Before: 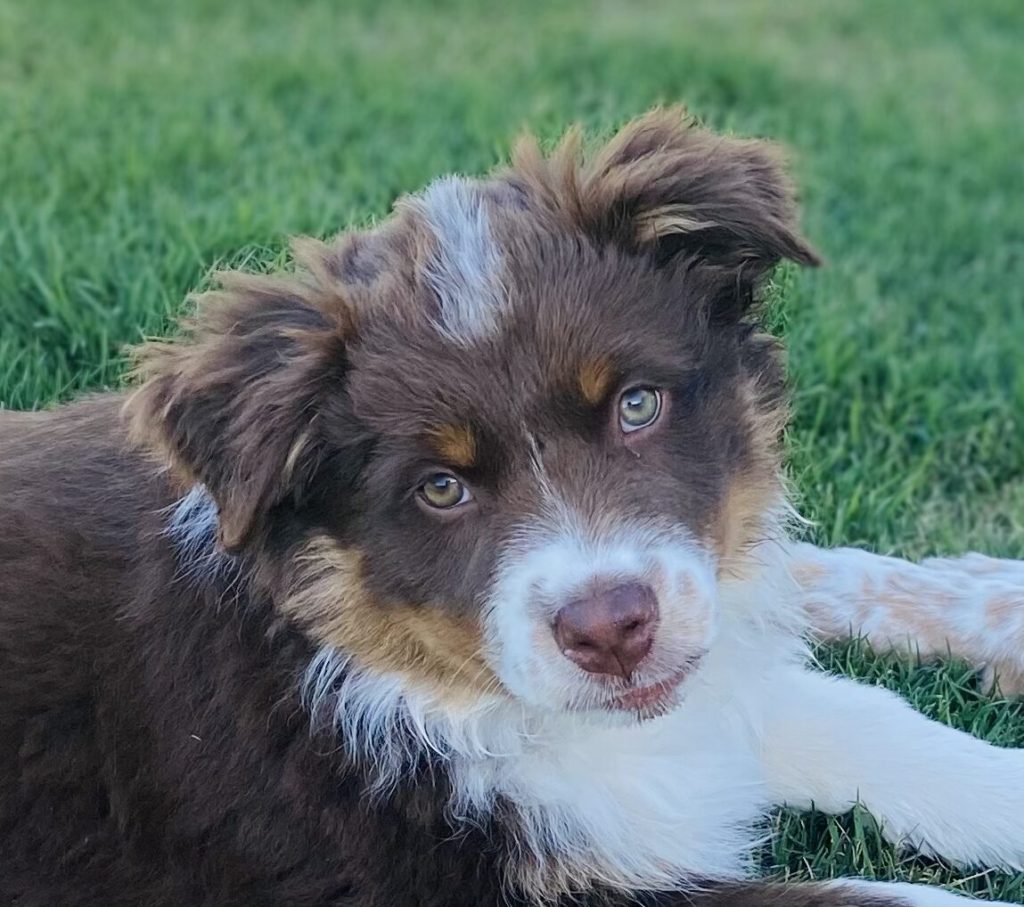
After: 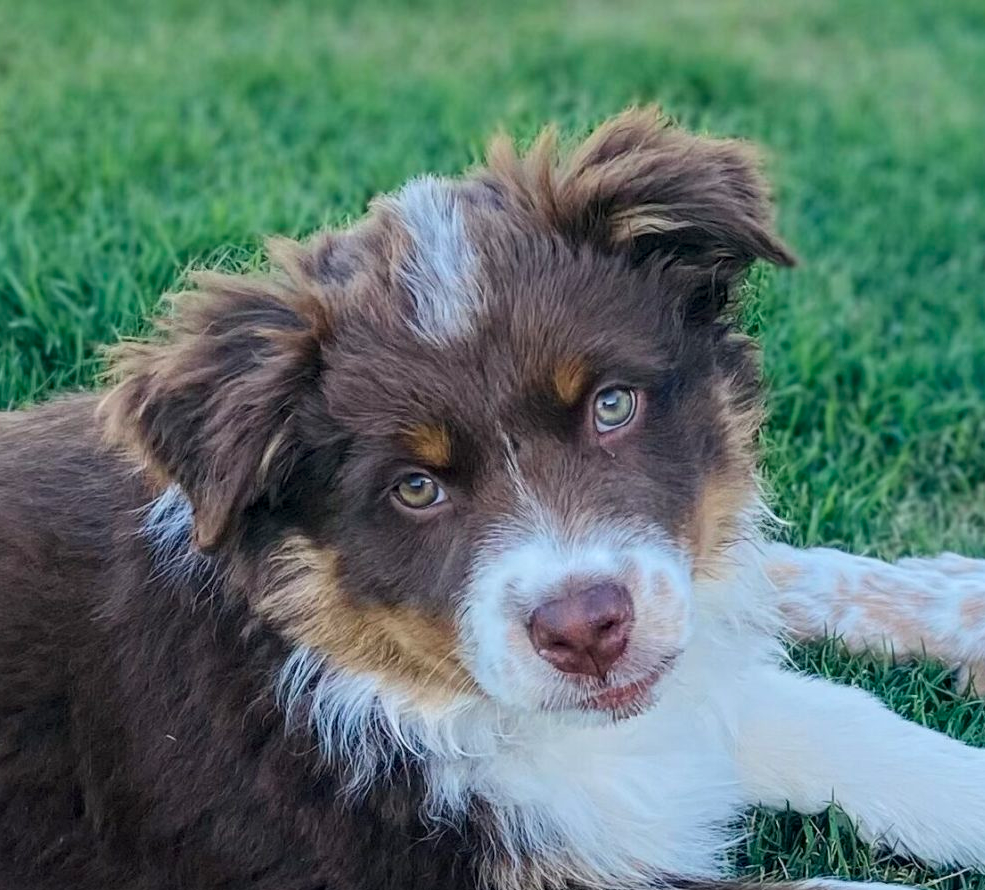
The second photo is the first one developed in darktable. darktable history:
crop and rotate: left 2.517%, right 1.268%, bottom 1.872%
local contrast: on, module defaults
